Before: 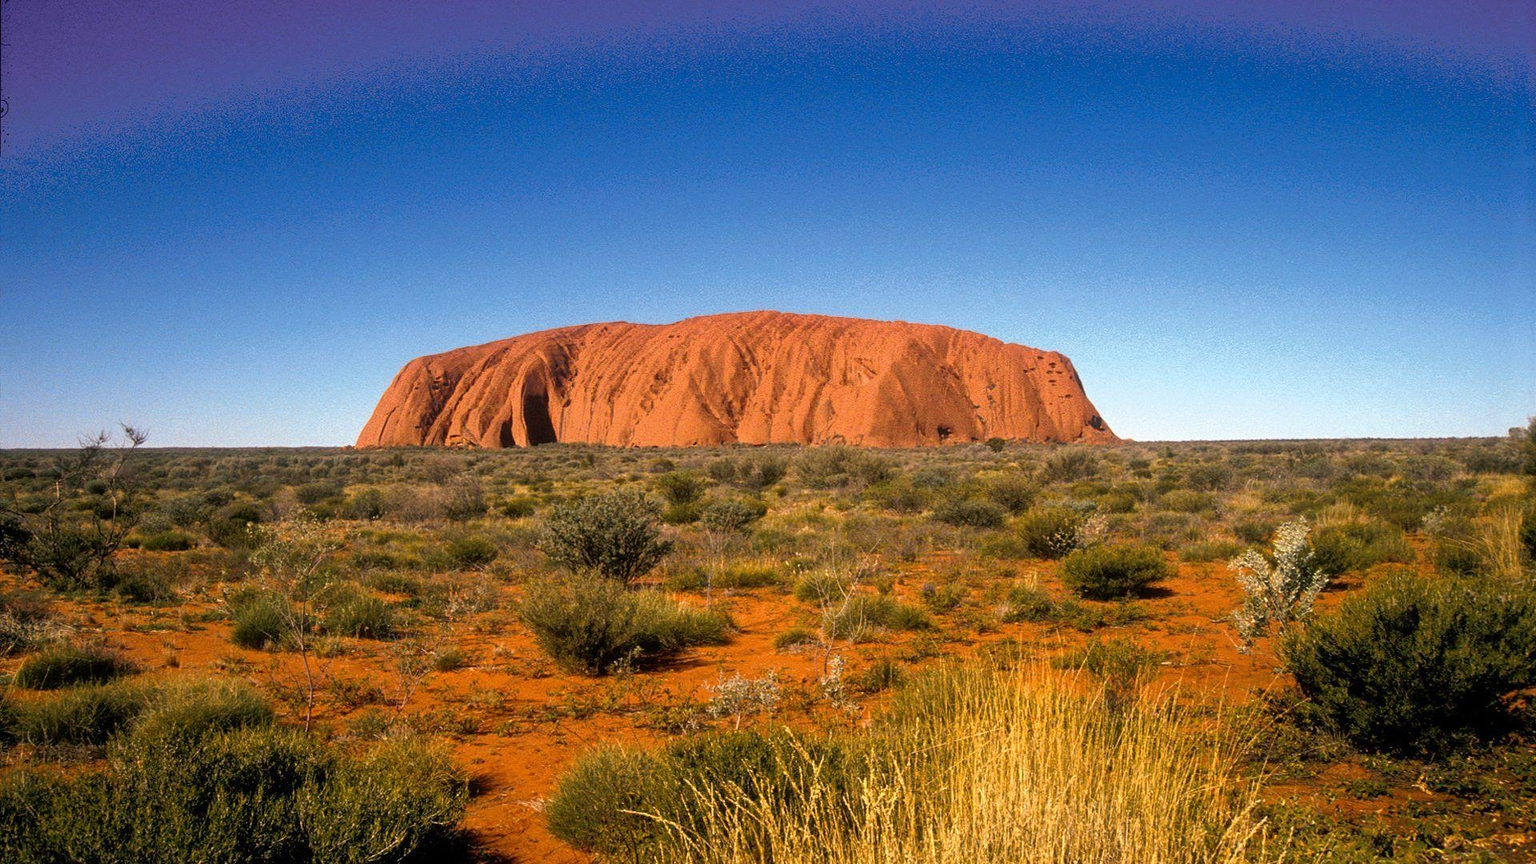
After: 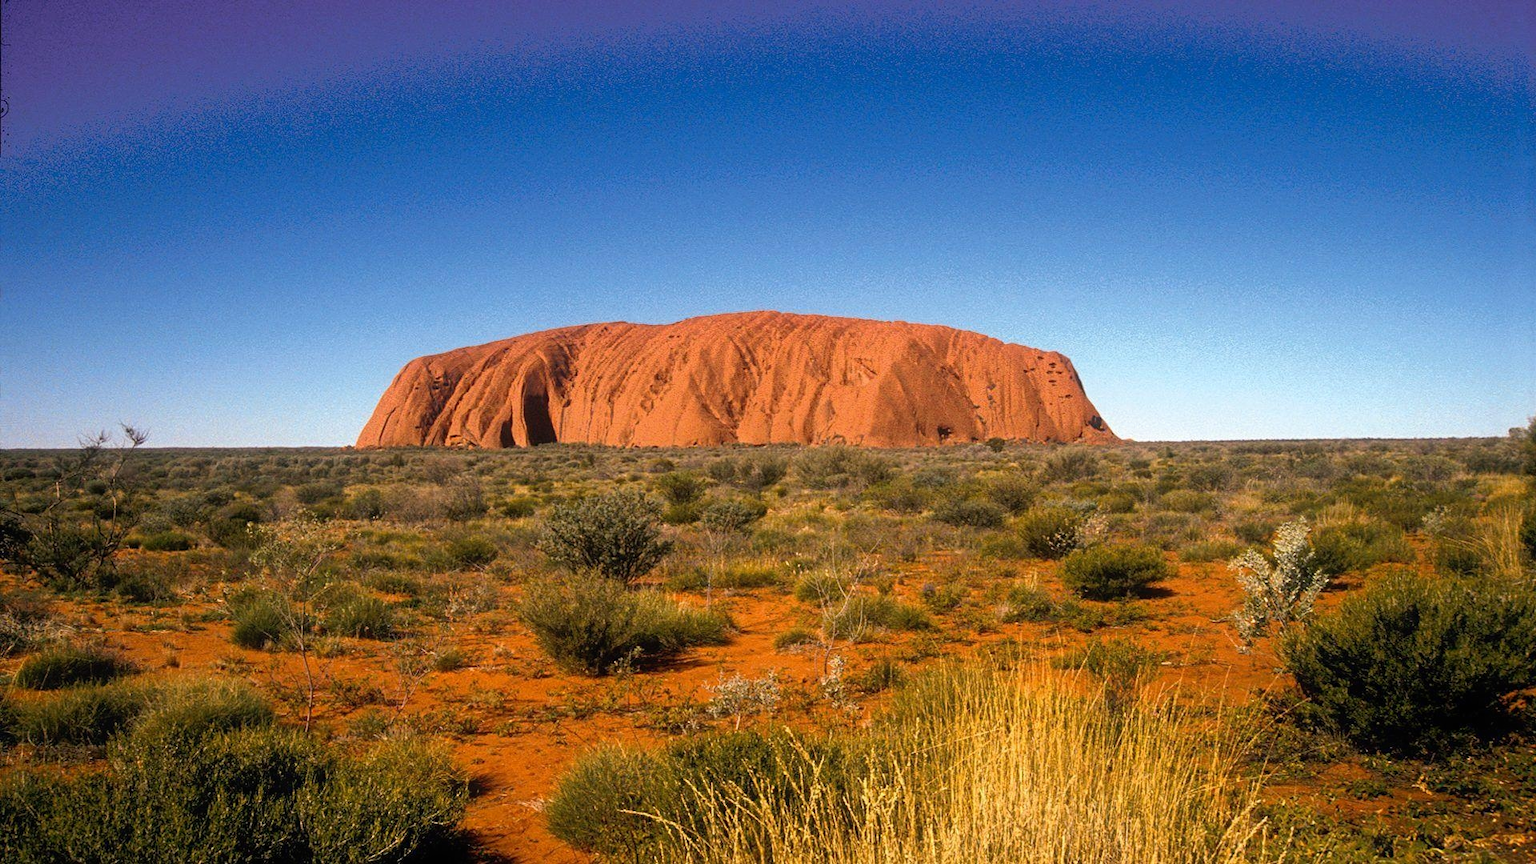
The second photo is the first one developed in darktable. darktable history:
contrast equalizer: octaves 7, y [[0.5, 0.5, 0.468, 0.5, 0.5, 0.5], [0.5 ×6], [0.5 ×6], [0 ×6], [0 ×6]]
contrast brightness saturation: contrast 0.054
